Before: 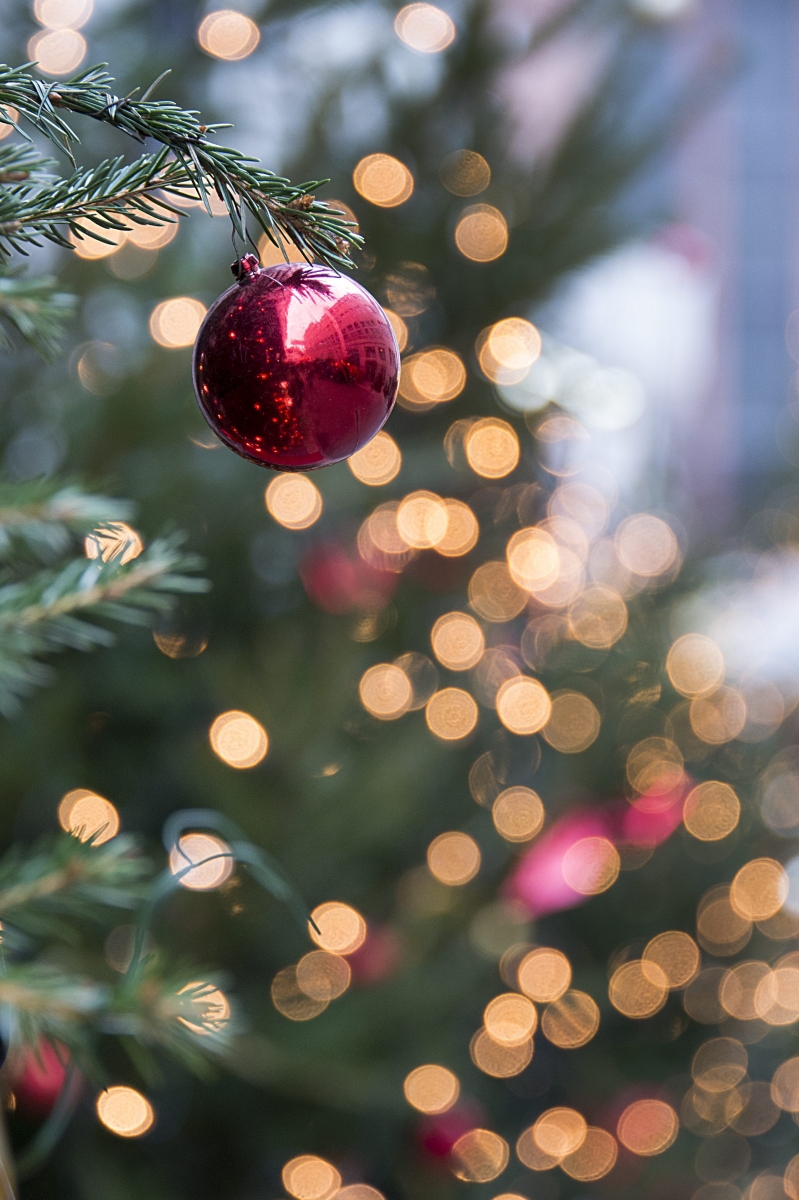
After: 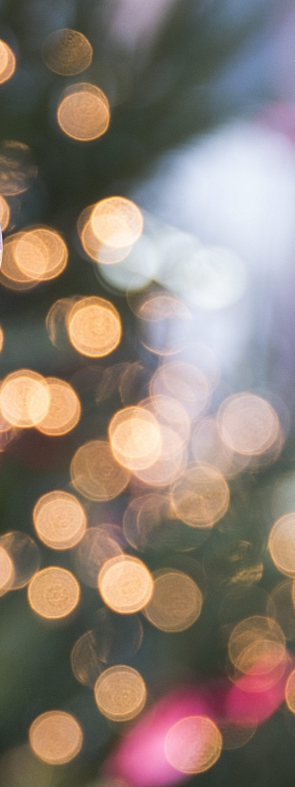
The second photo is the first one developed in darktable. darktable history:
shadows and highlights: shadows 20.55, highlights -20.99, soften with gaussian
crop and rotate: left 49.936%, top 10.094%, right 13.136%, bottom 24.256%
